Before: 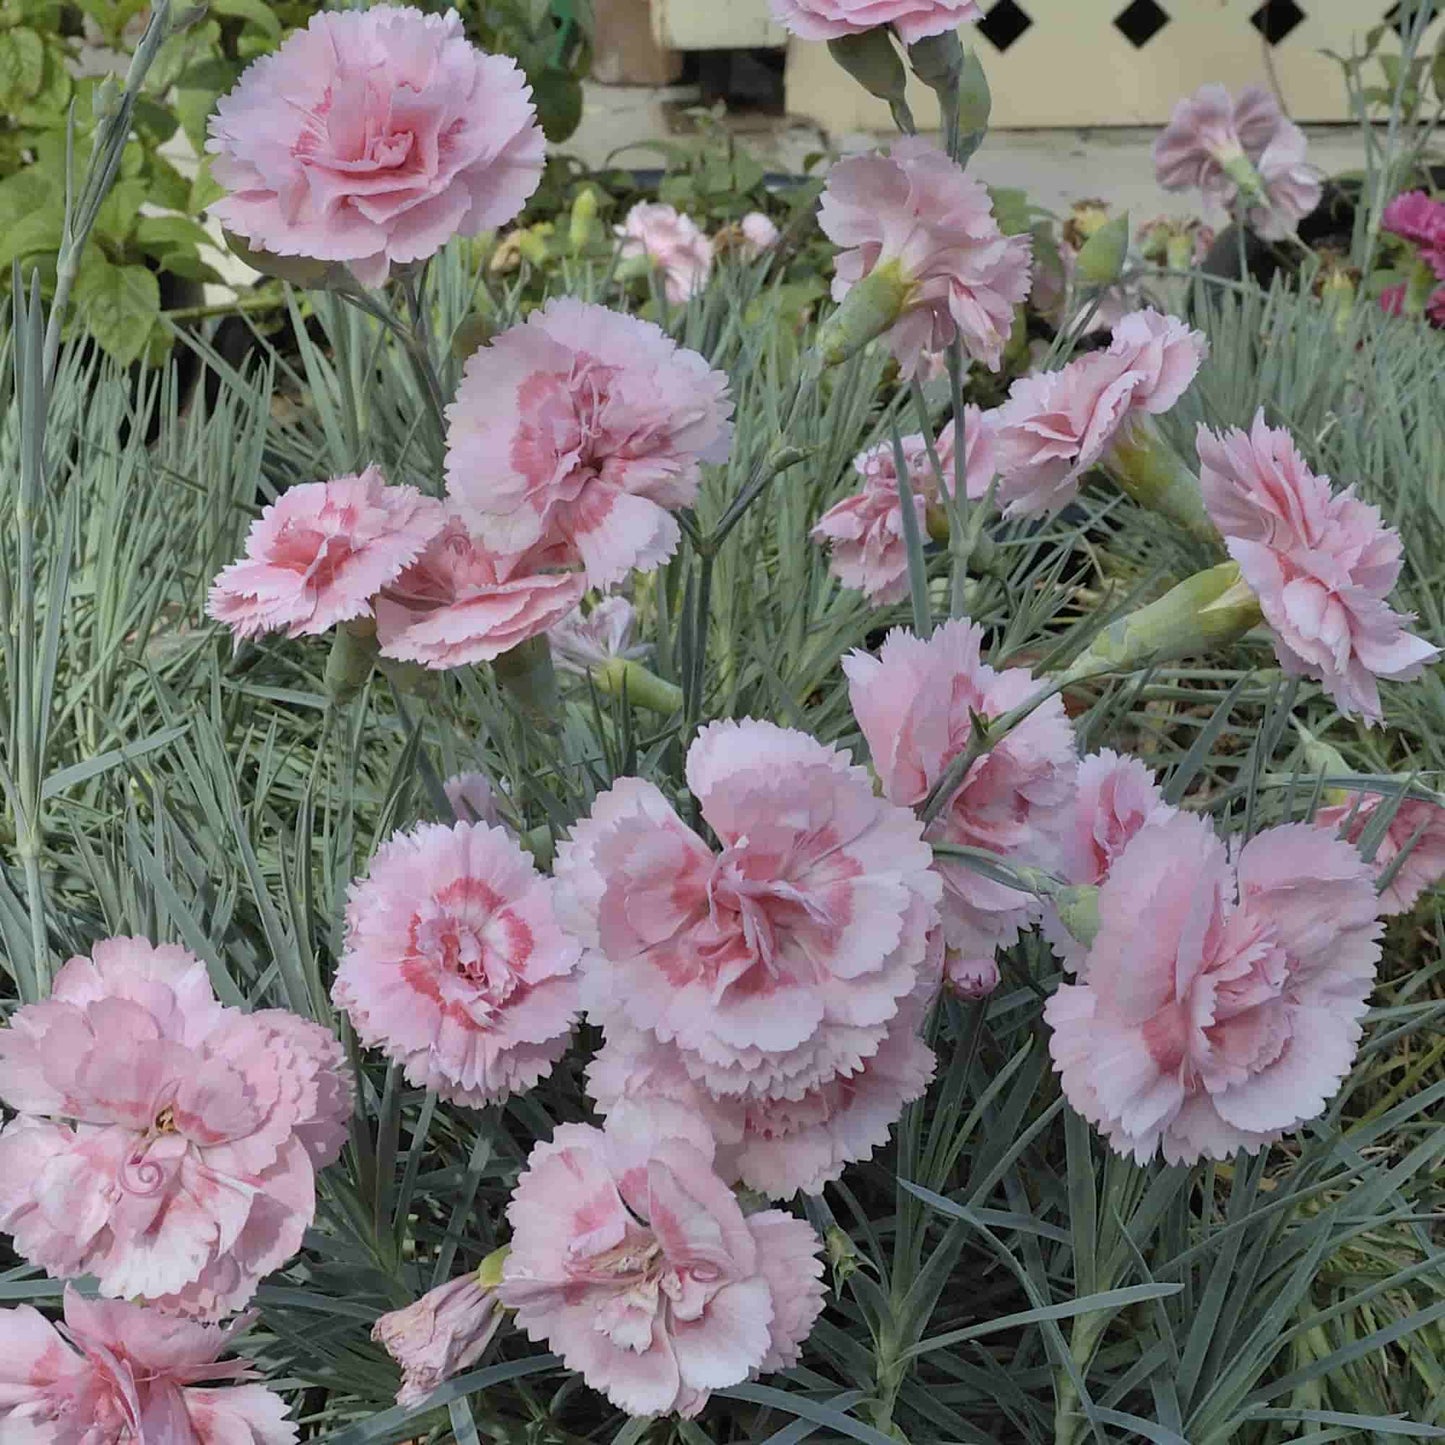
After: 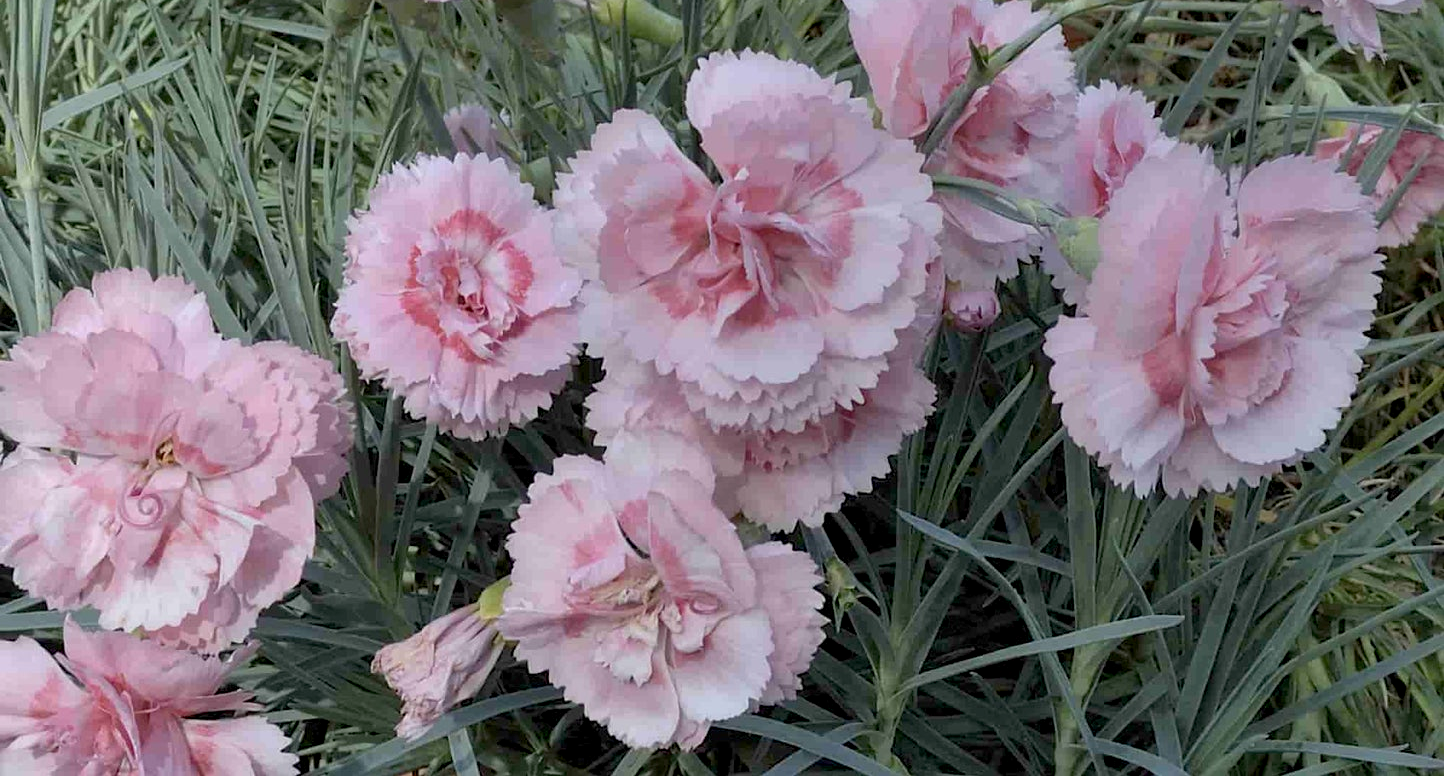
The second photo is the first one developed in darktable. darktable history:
crop and rotate: top 46.237%
exposure: black level correction 0.007, exposure 0.093 EV, compensate highlight preservation false
